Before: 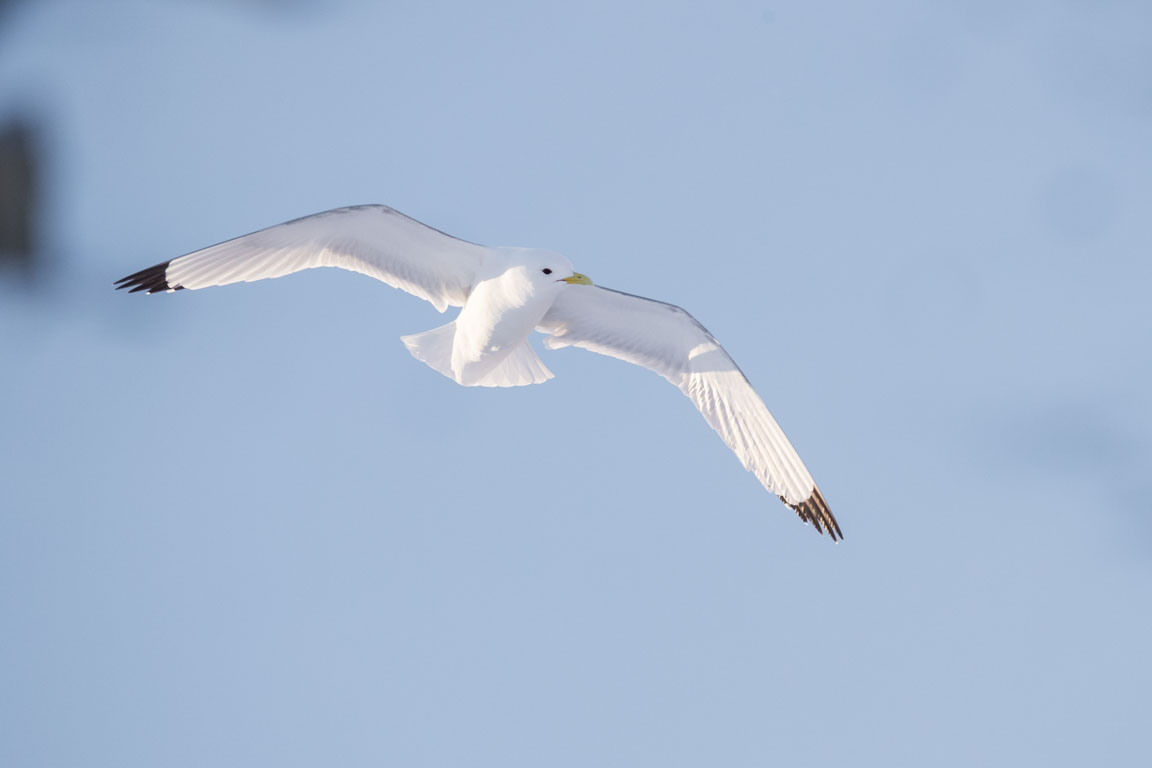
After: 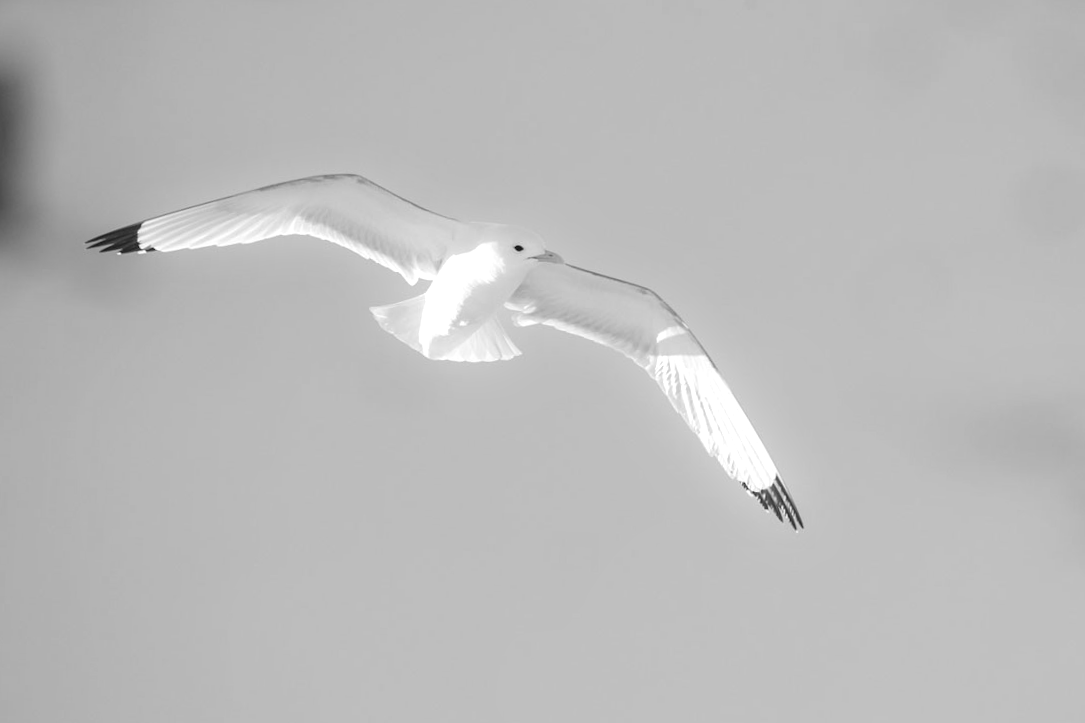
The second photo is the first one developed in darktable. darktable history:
exposure: black level correction 0, exposure 1.379 EV, compensate exposure bias true, compensate highlight preservation false
monochrome: a 79.32, b 81.83, size 1.1
crop and rotate: angle -2.38°
